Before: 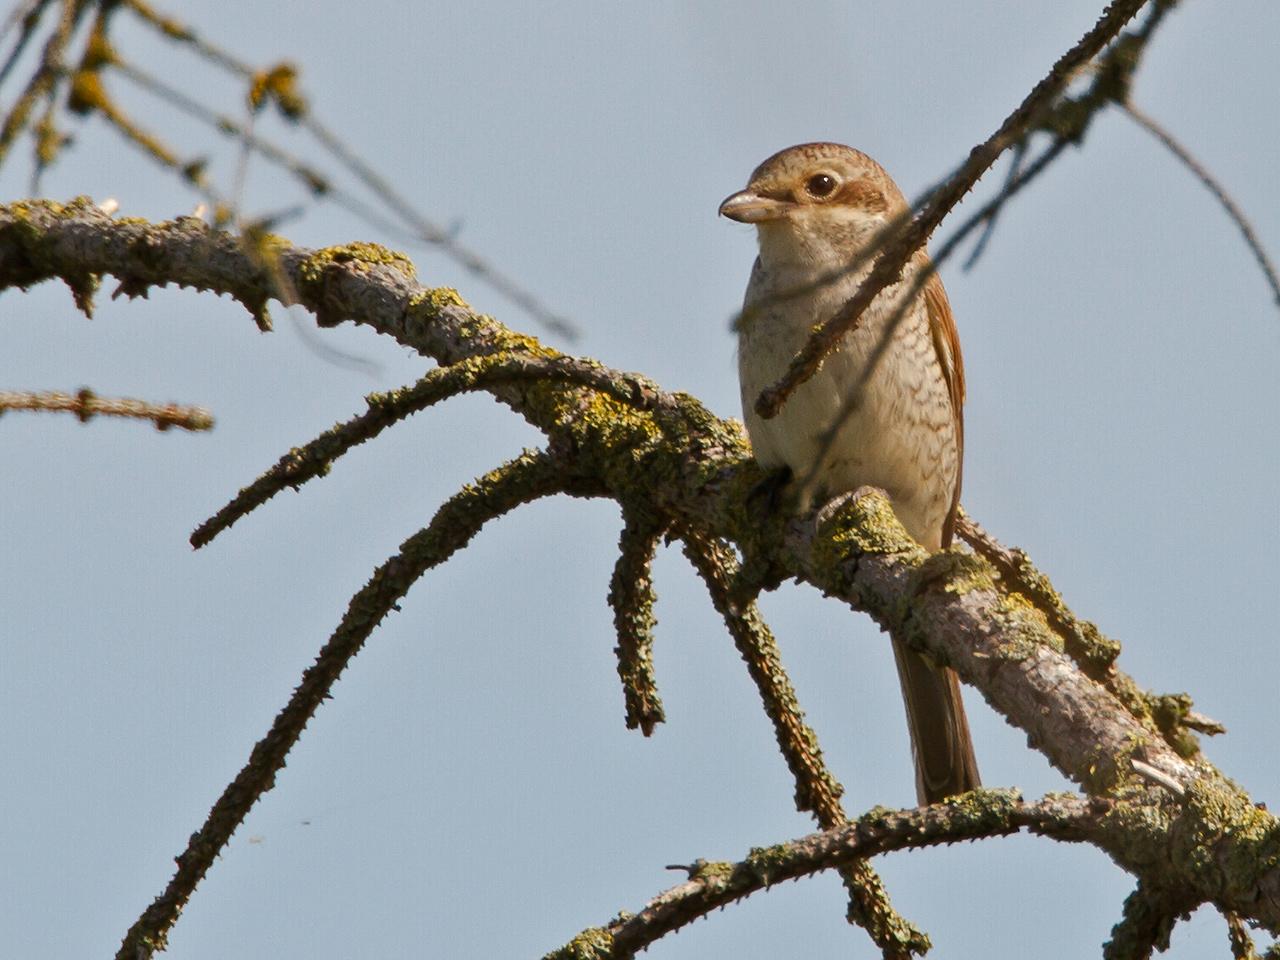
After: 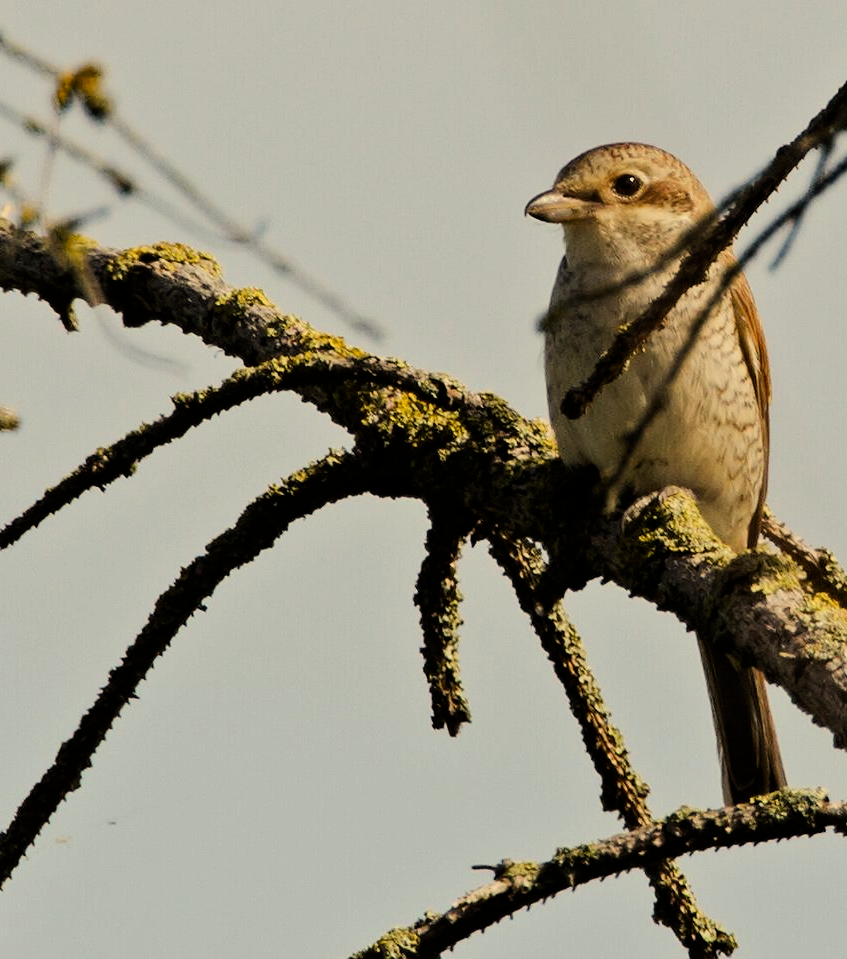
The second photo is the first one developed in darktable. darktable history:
color correction: highlights a* 1.27, highlights b* 18.29
filmic rgb: black relative exposure -4.99 EV, white relative exposure 3.96 EV, hardness 2.88, contrast 1.411
crop and rotate: left 15.222%, right 18.585%
